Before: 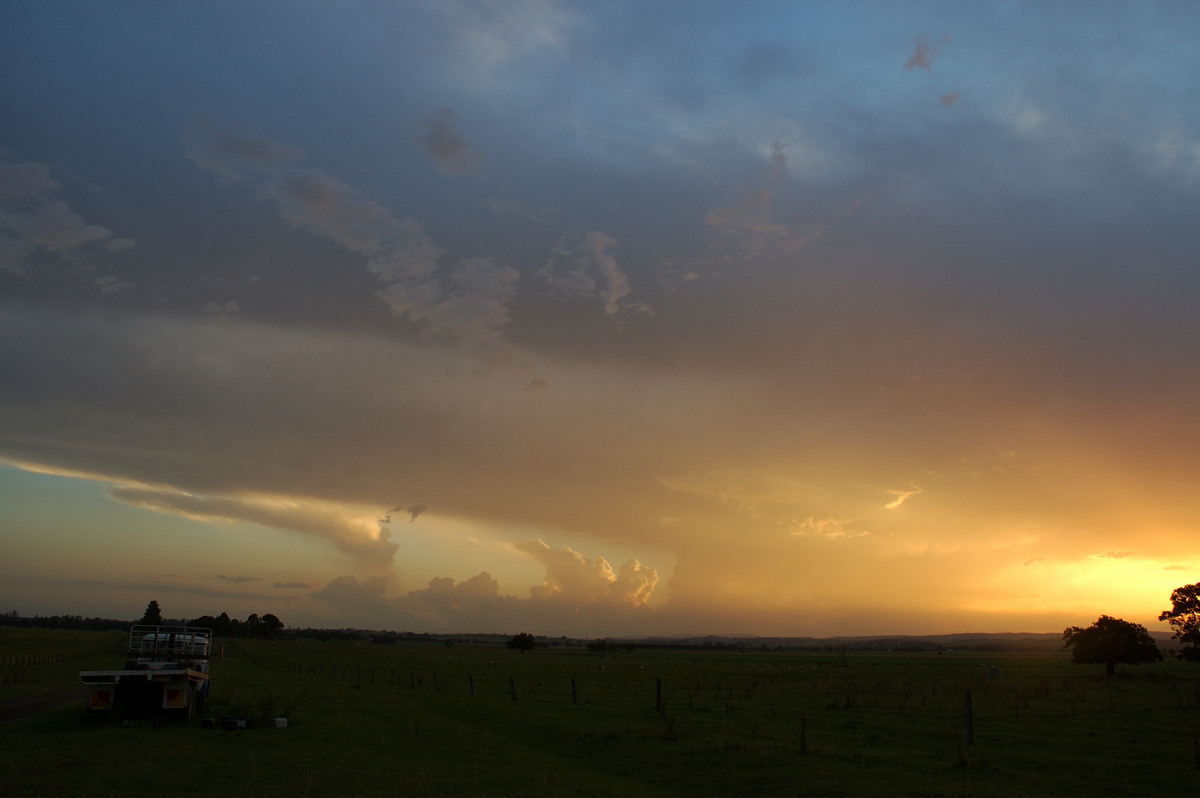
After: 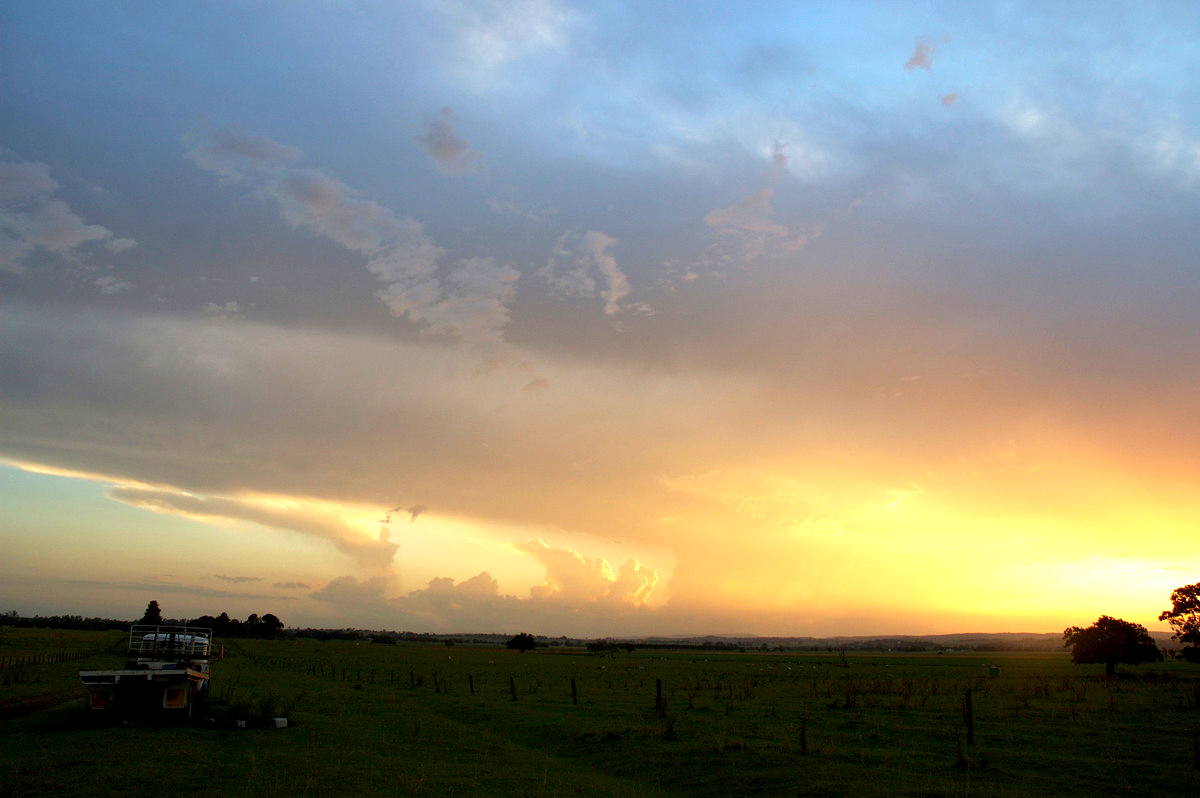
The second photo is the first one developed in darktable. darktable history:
exposure: black level correction 0.001, exposure 1.398 EV, compensate exposure bias true, compensate highlight preservation false
